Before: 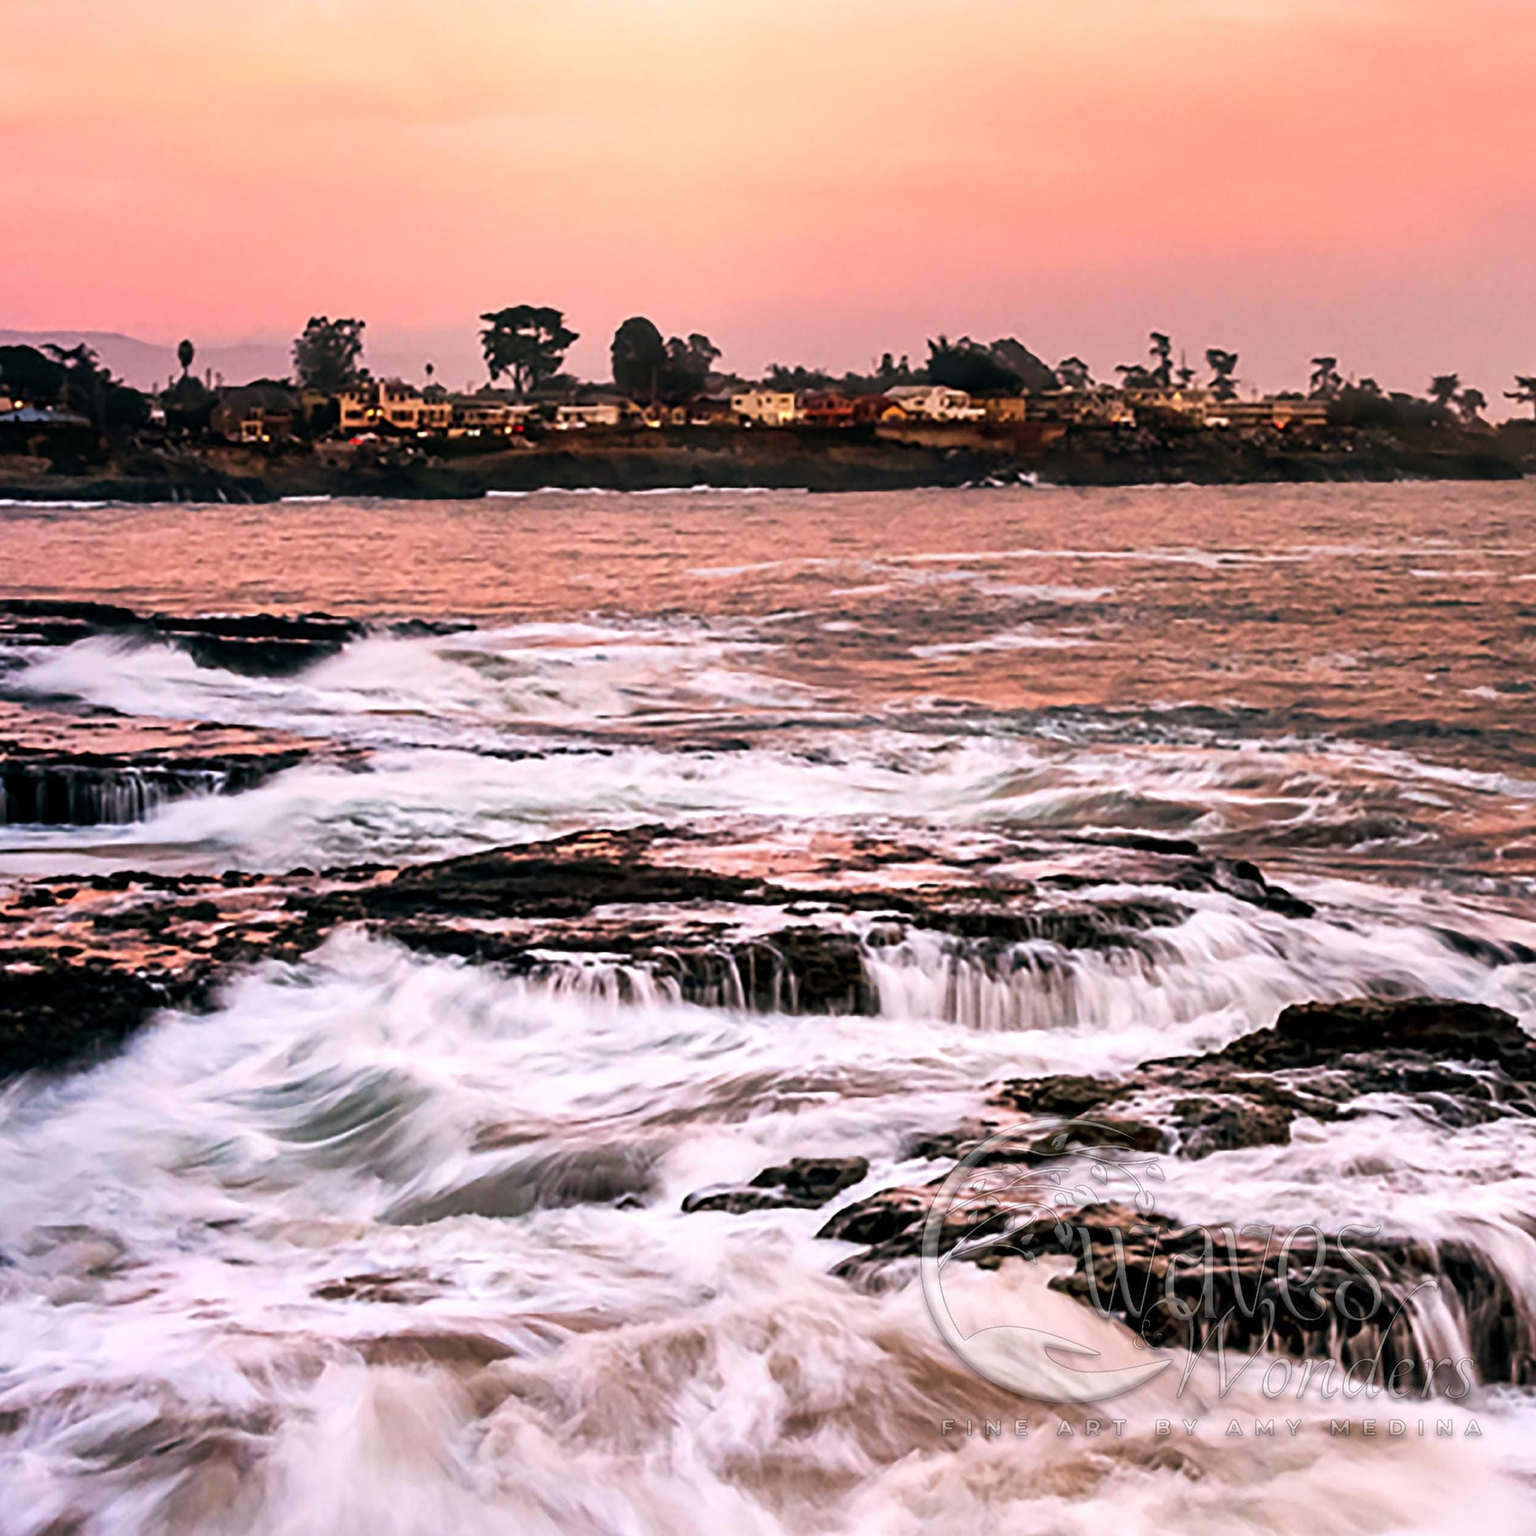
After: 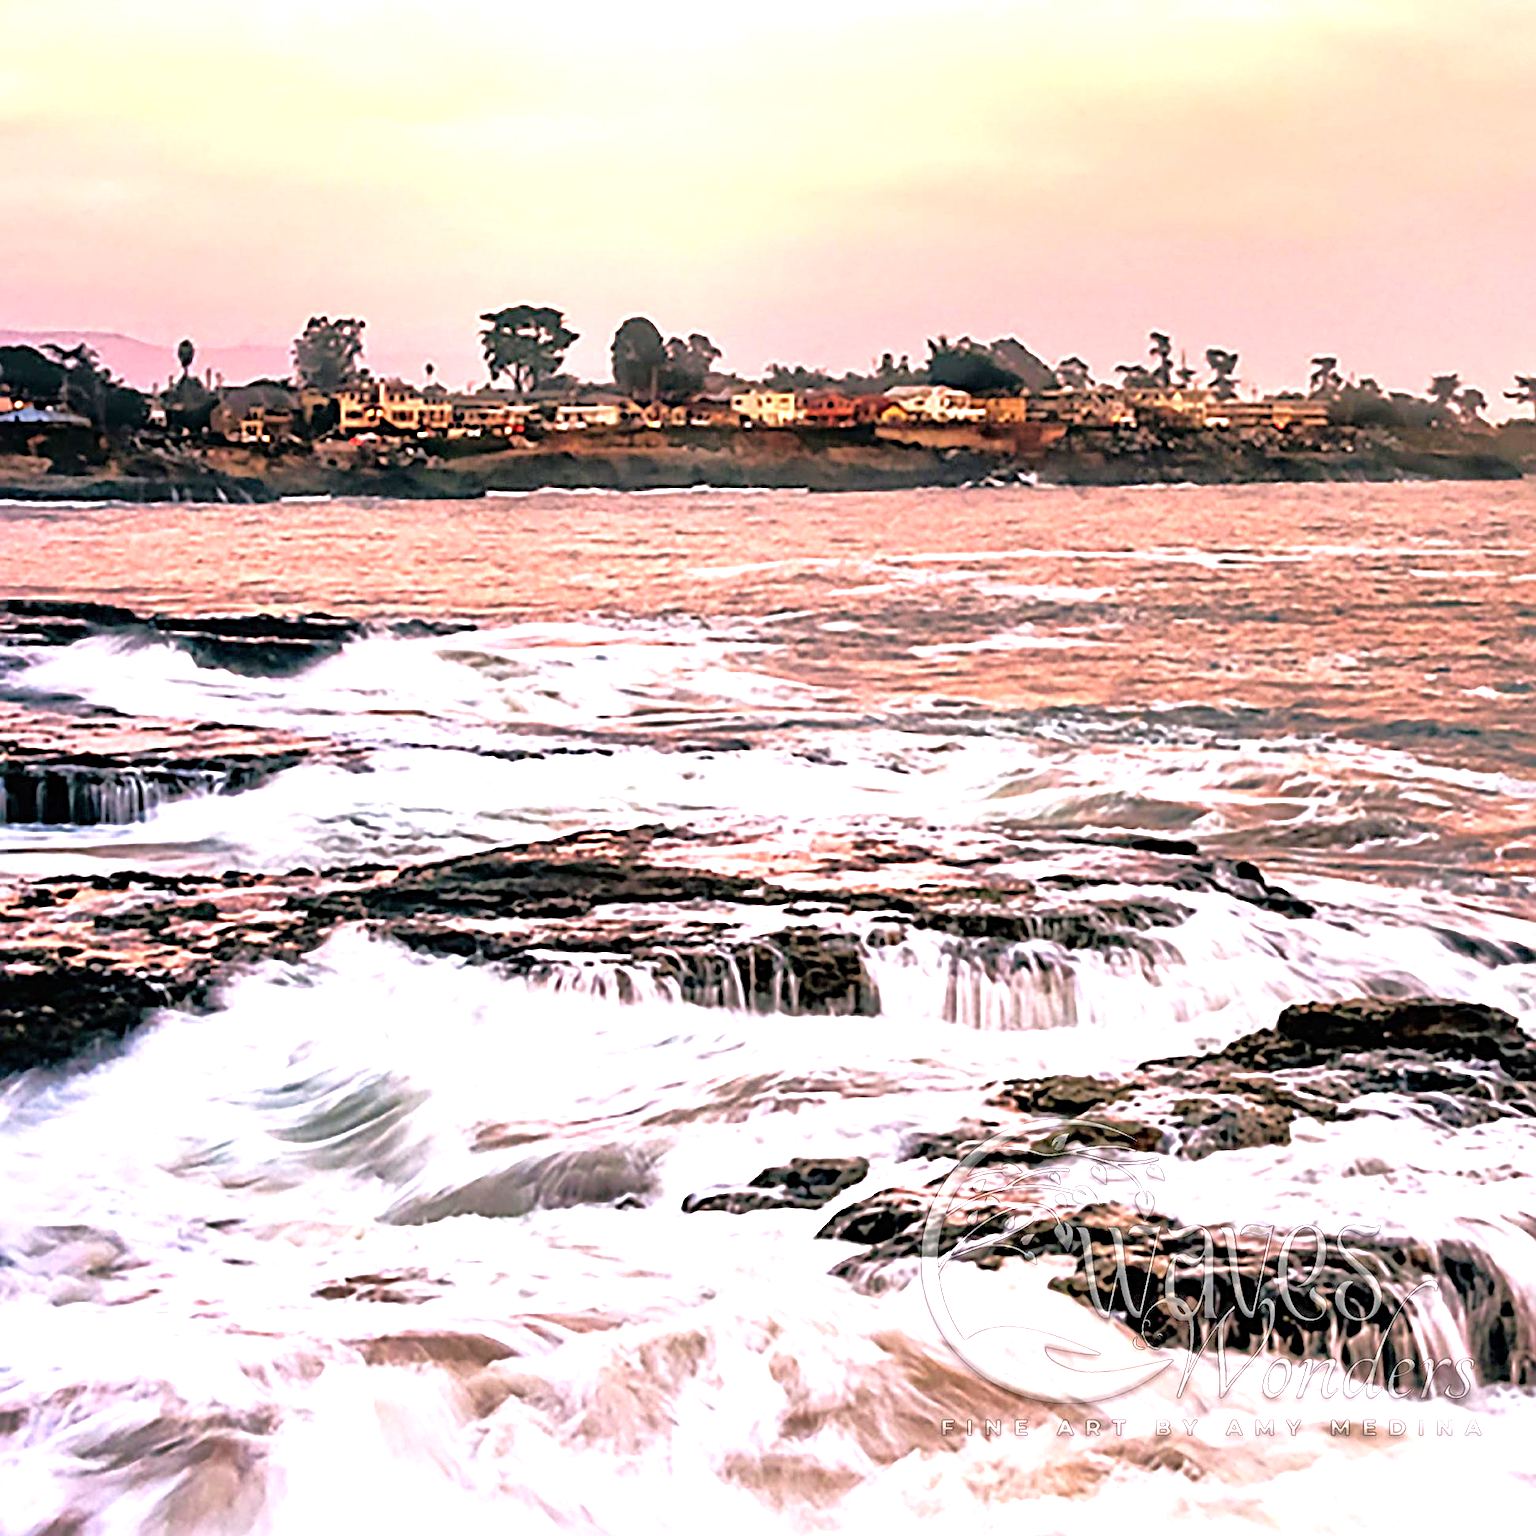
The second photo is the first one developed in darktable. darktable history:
sharpen: radius 4
tone equalizer: -7 EV 0.15 EV, -6 EV 0.6 EV, -5 EV 1.15 EV, -4 EV 1.33 EV, -3 EV 1.15 EV, -2 EV 0.6 EV, -1 EV 0.15 EV, mask exposure compensation -0.5 EV
exposure: black level correction 0, exposure 1 EV, compensate exposure bias true, compensate highlight preservation false
